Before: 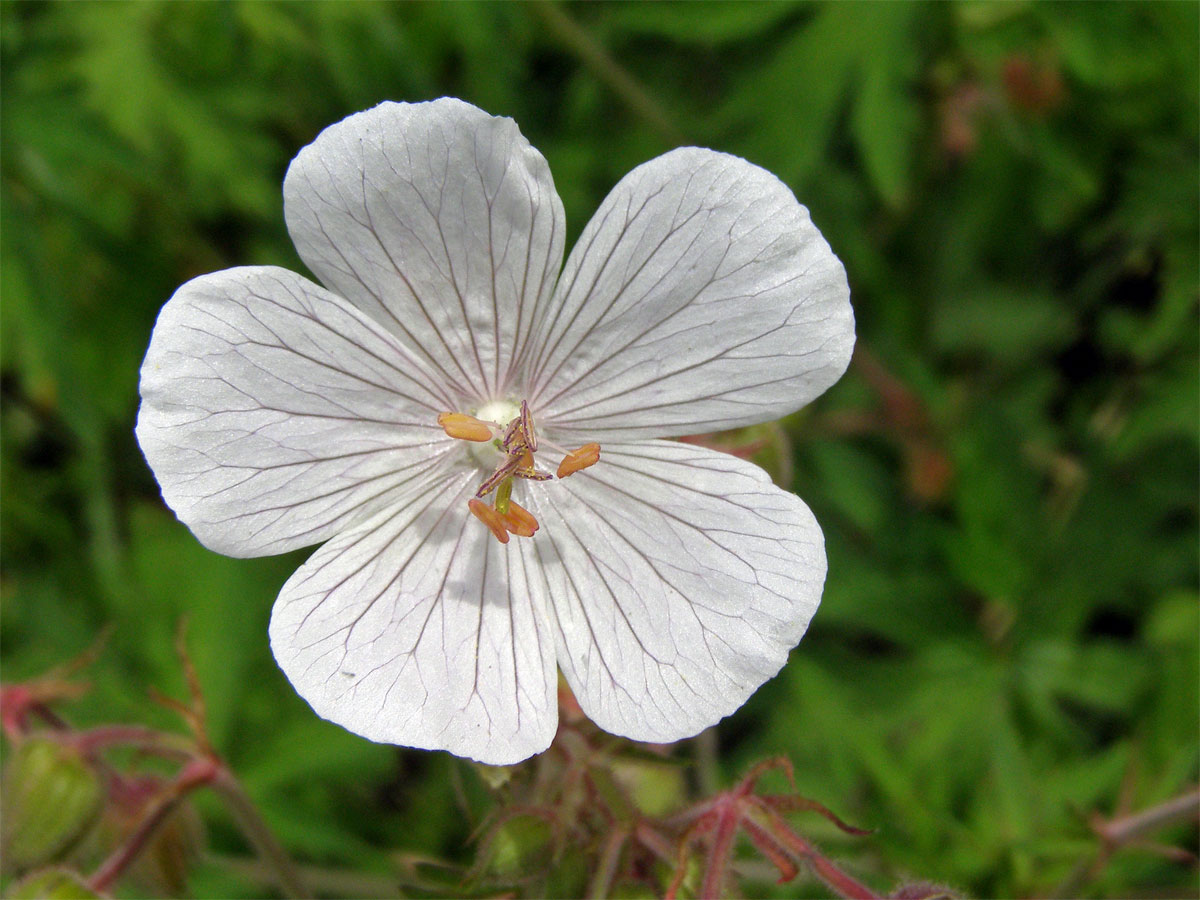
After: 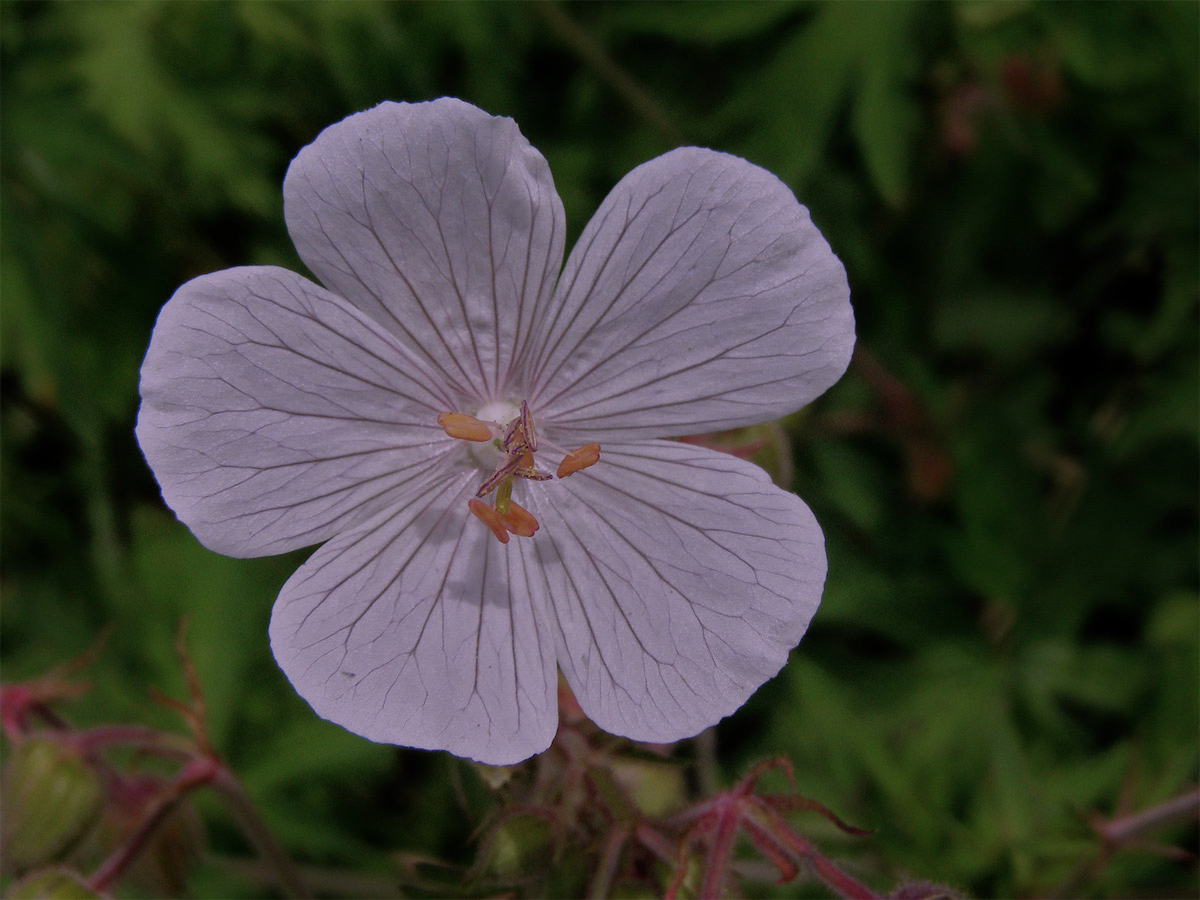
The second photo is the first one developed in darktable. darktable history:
color correction: highlights a* 16.03, highlights b* -20.43
tone equalizer: -7 EV 0.141 EV, -6 EV 0.561 EV, -5 EV 1.15 EV, -4 EV 1.31 EV, -3 EV 1.14 EV, -2 EV 0.6 EV, -1 EV 0.162 EV
exposure: exposure -2.391 EV, compensate exposure bias true, compensate highlight preservation false
